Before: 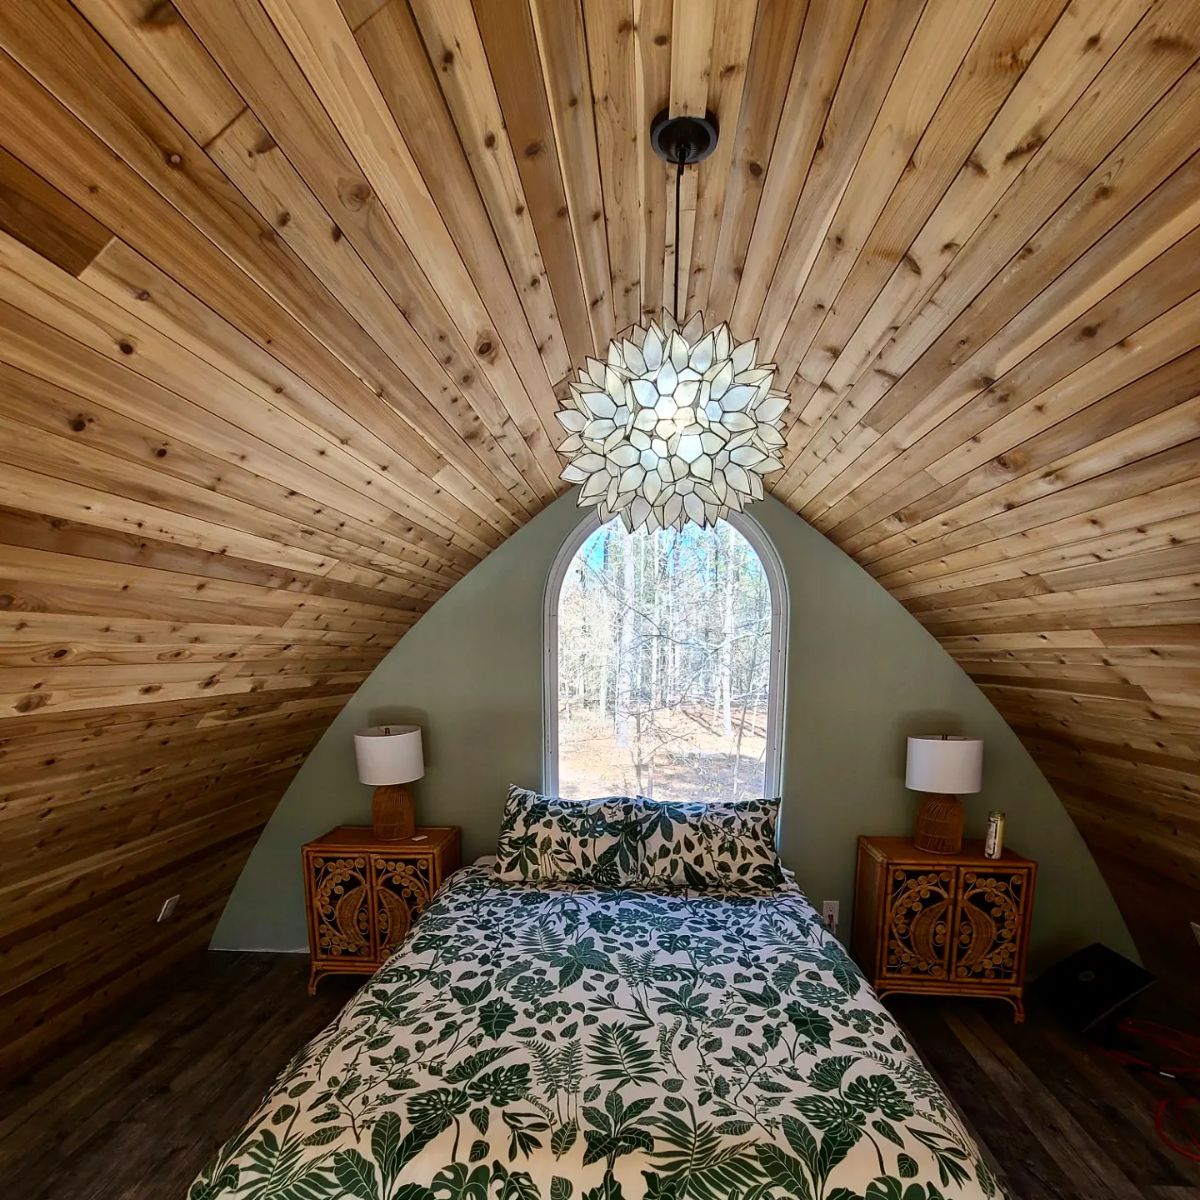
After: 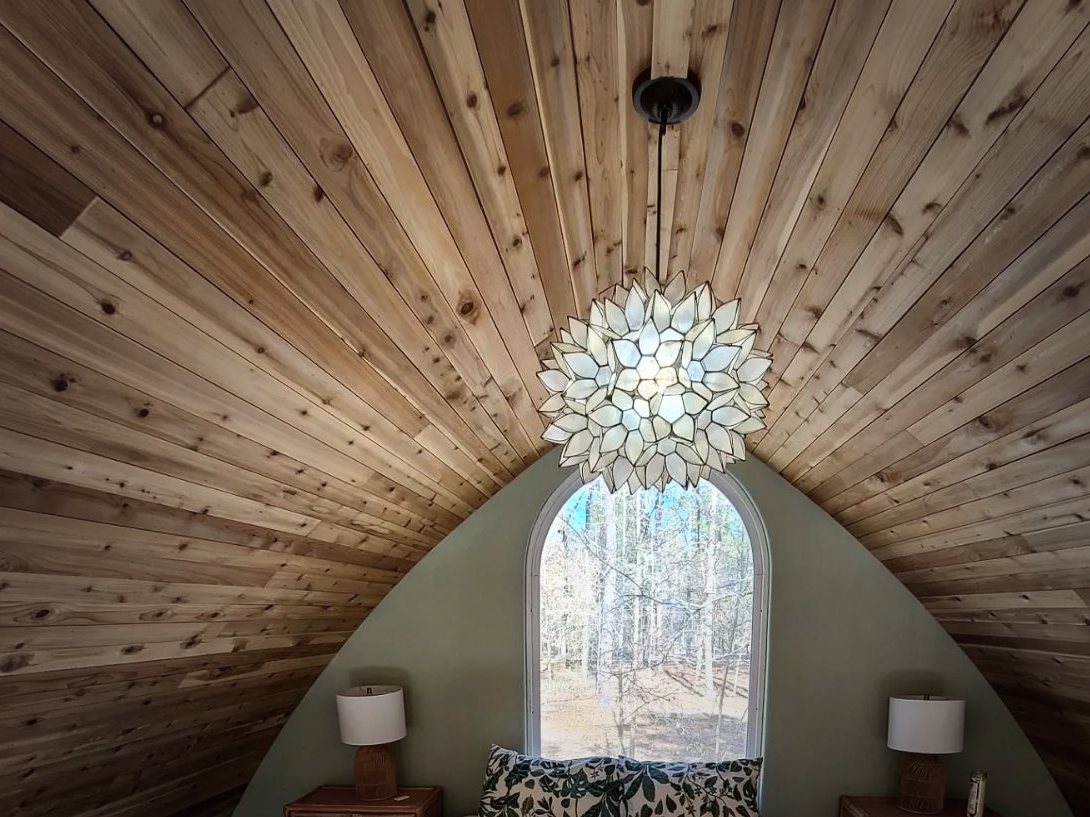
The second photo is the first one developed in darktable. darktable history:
vignetting: fall-off start 34.72%, fall-off radius 64.65%, width/height ratio 0.961
crop: left 1.513%, top 3.393%, right 7.643%, bottom 28.483%
